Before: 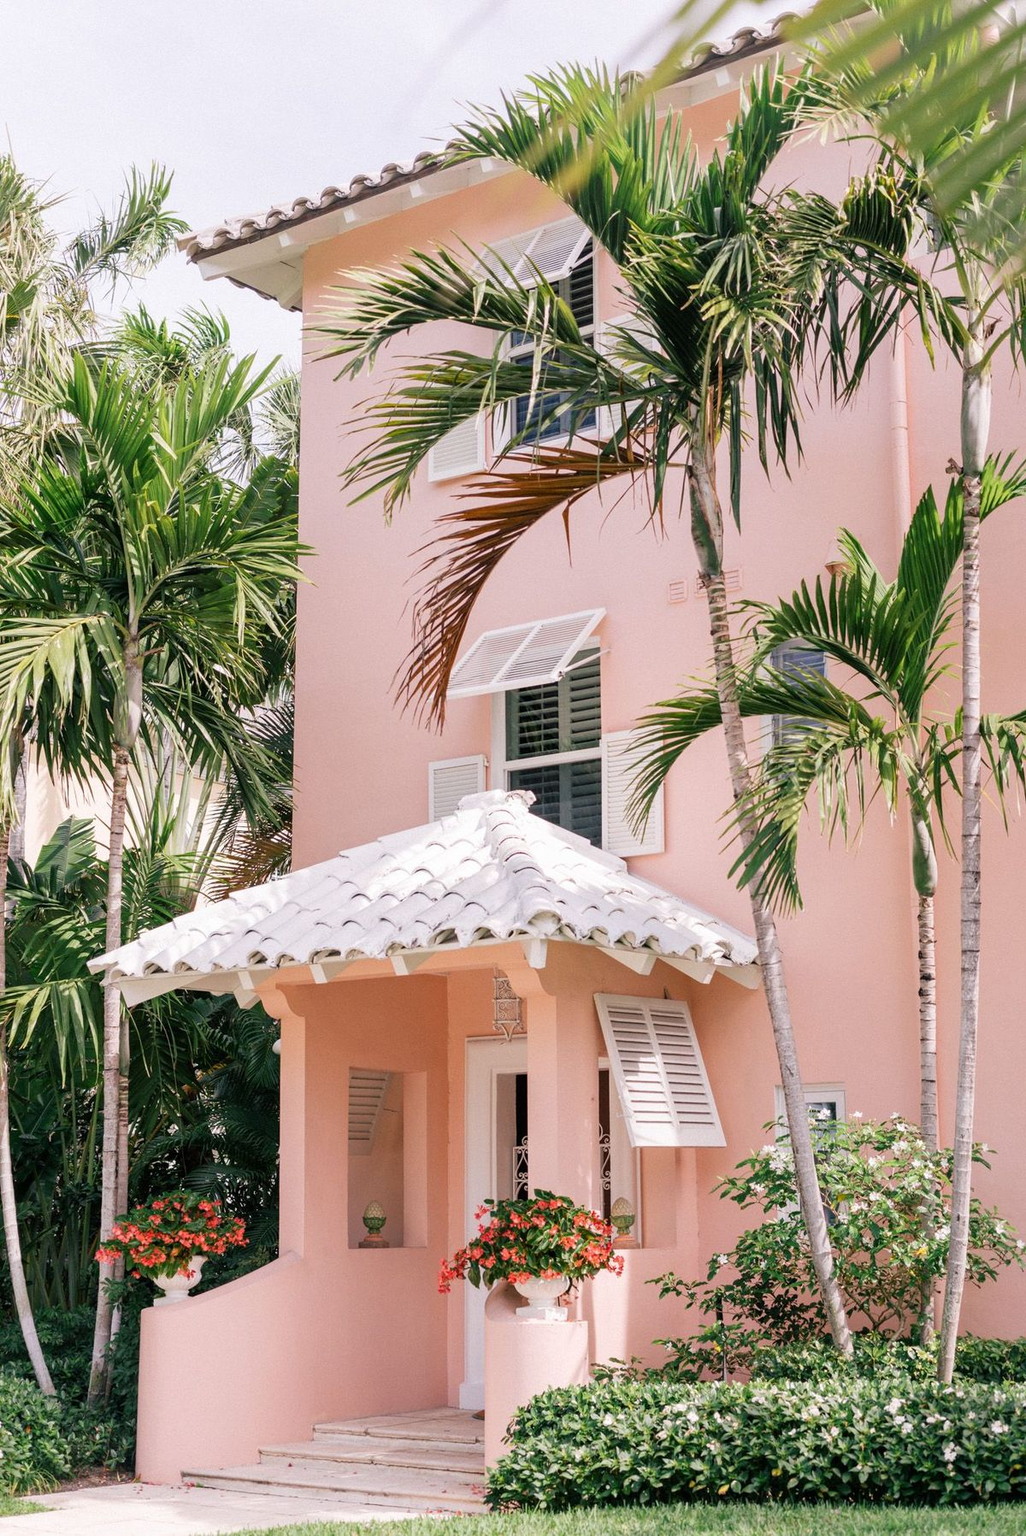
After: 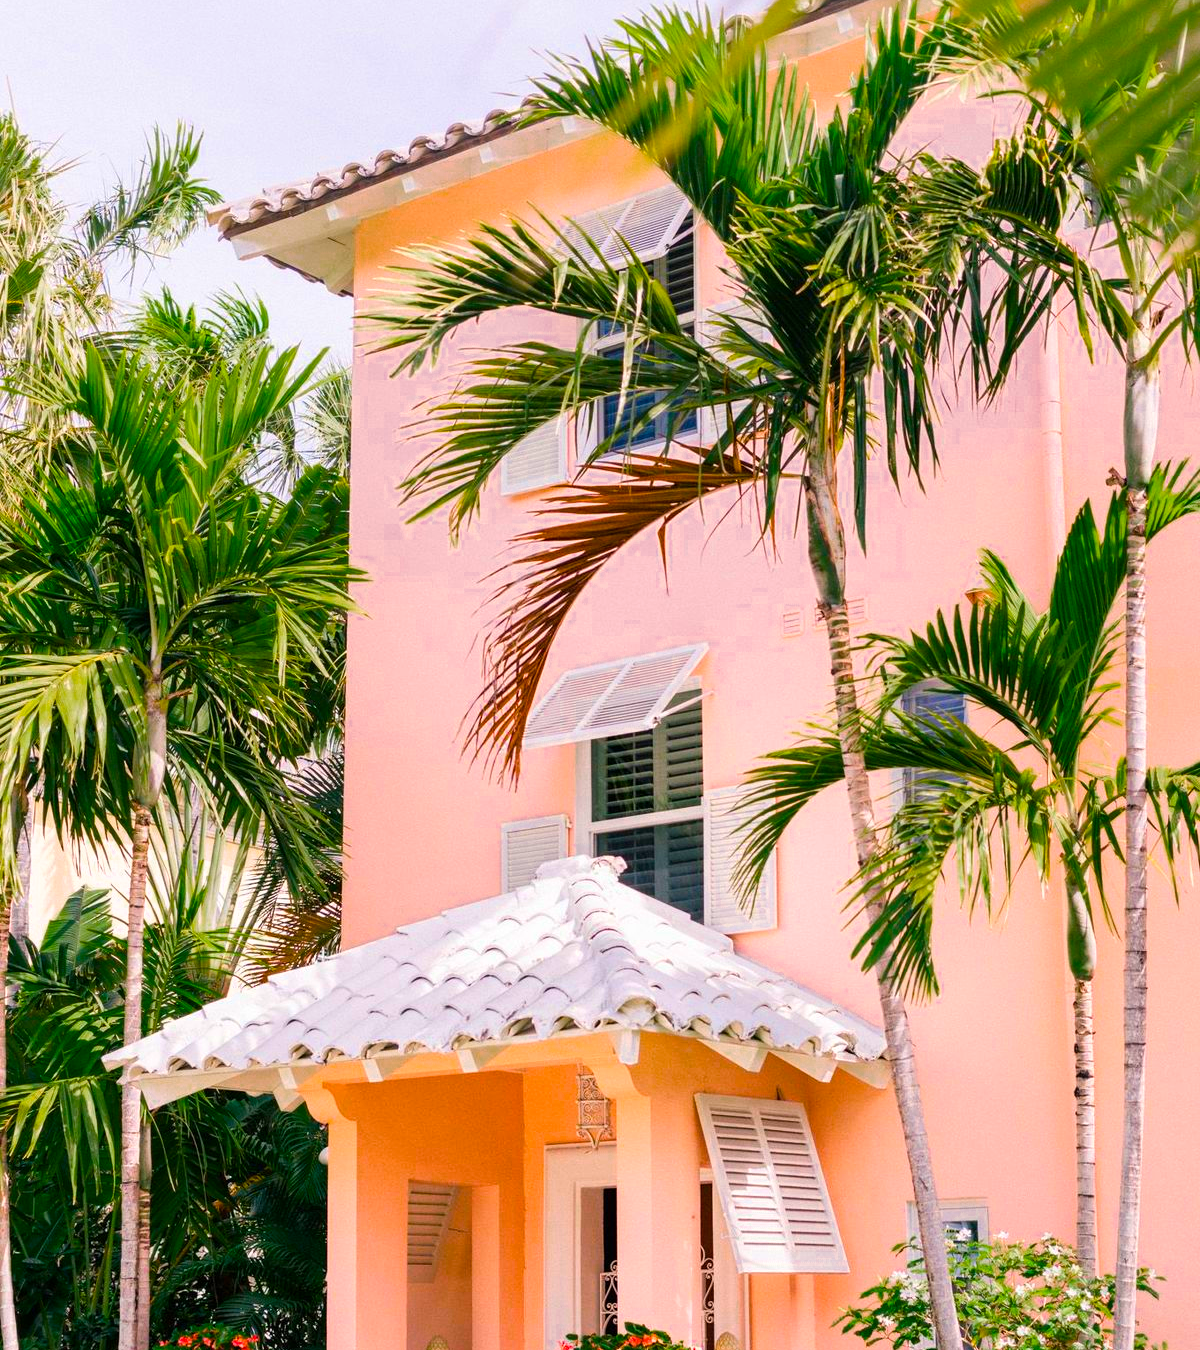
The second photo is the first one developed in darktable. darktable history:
crop: top 3.834%, bottom 20.945%
color zones: curves: ch0 [(0, 0.465) (0.092, 0.596) (0.289, 0.464) (0.429, 0.453) (0.571, 0.464) (0.714, 0.455) (0.857, 0.462) (1, 0.465)]
color balance rgb: shadows lift › hue 84.67°, linear chroma grading › shadows 10.315%, linear chroma grading › highlights 9.293%, linear chroma grading › global chroma 15.55%, linear chroma grading › mid-tones 14.679%, perceptual saturation grading › global saturation 18.692%, global vibrance 20%
contrast brightness saturation: contrast 0.077, saturation 0.204
